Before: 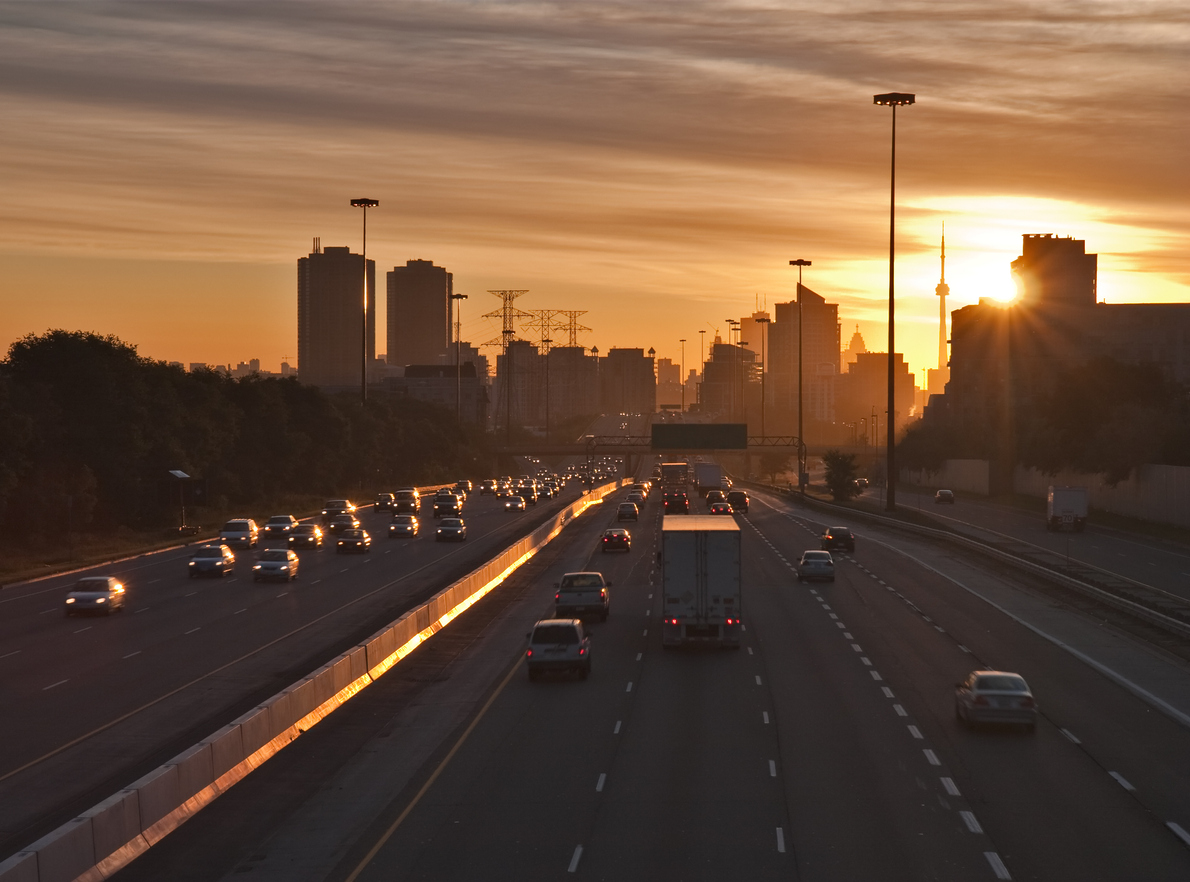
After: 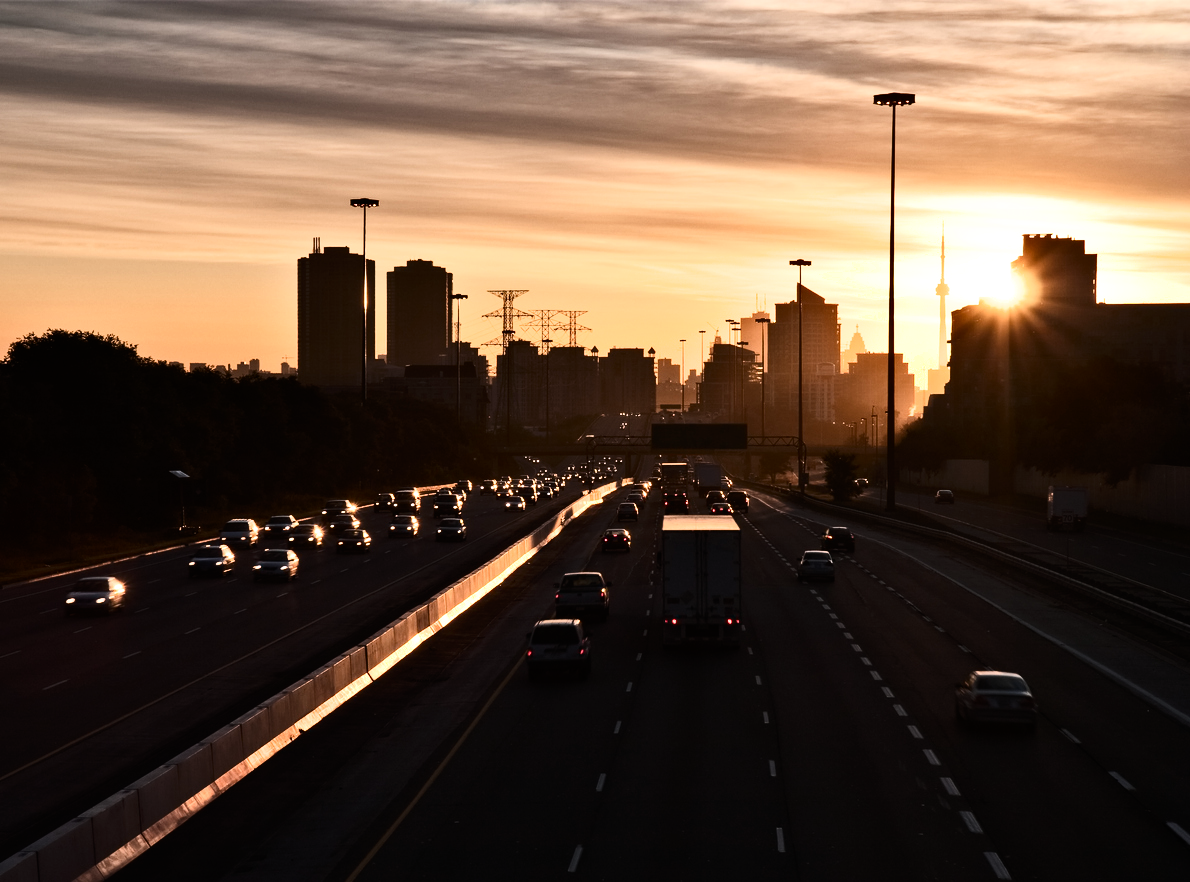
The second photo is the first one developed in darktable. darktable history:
filmic rgb: black relative exposure -6.48 EV, white relative exposure 2.43 EV, target white luminance 99.958%, hardness 5.27, latitude 0.576%, contrast 1.428, highlights saturation mix 3.36%
contrast brightness saturation: contrast 0.388, brightness 0.106
